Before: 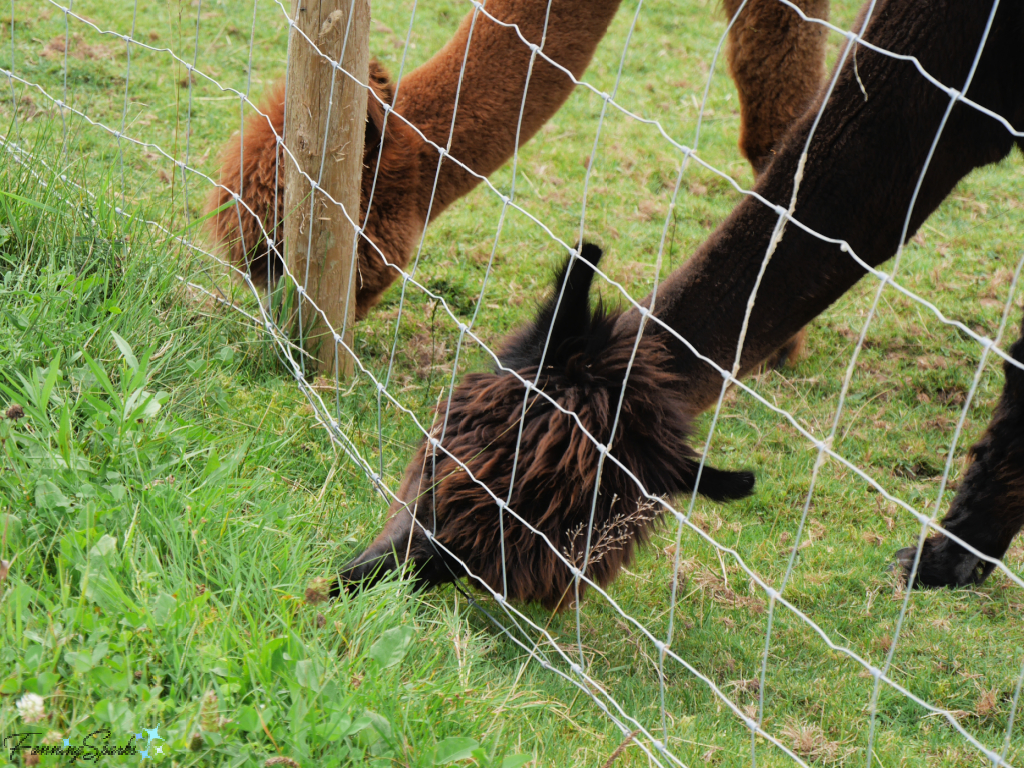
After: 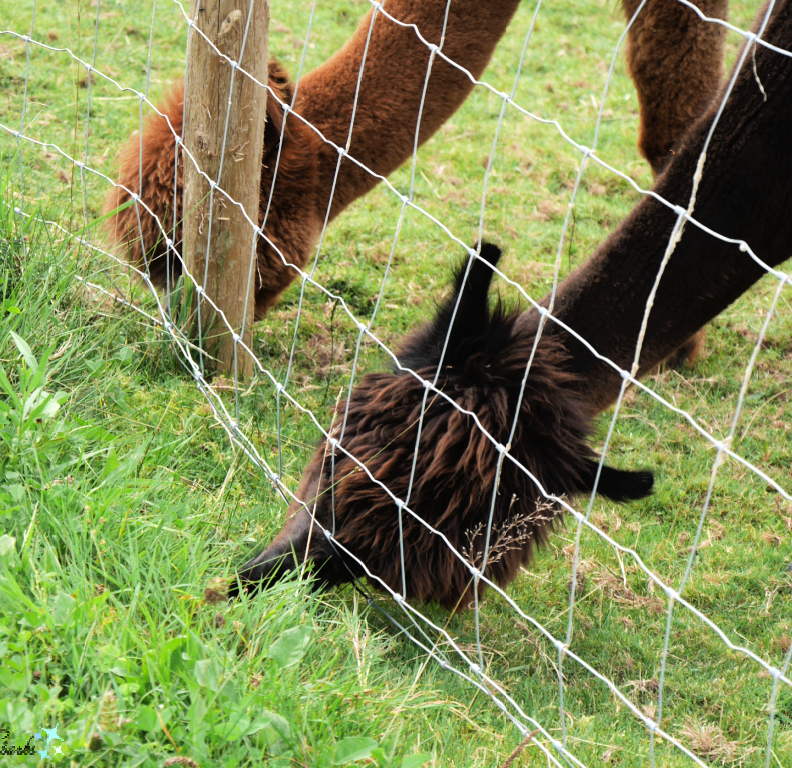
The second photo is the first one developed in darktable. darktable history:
tone equalizer: -8 EV -0.422 EV, -7 EV -0.386 EV, -6 EV -0.335 EV, -5 EV -0.221 EV, -3 EV 0.228 EV, -2 EV 0.342 EV, -1 EV 0.389 EV, +0 EV 0.4 EV, edges refinement/feathering 500, mask exposure compensation -1.57 EV, preserve details no
crop: left 9.904%, right 12.666%
